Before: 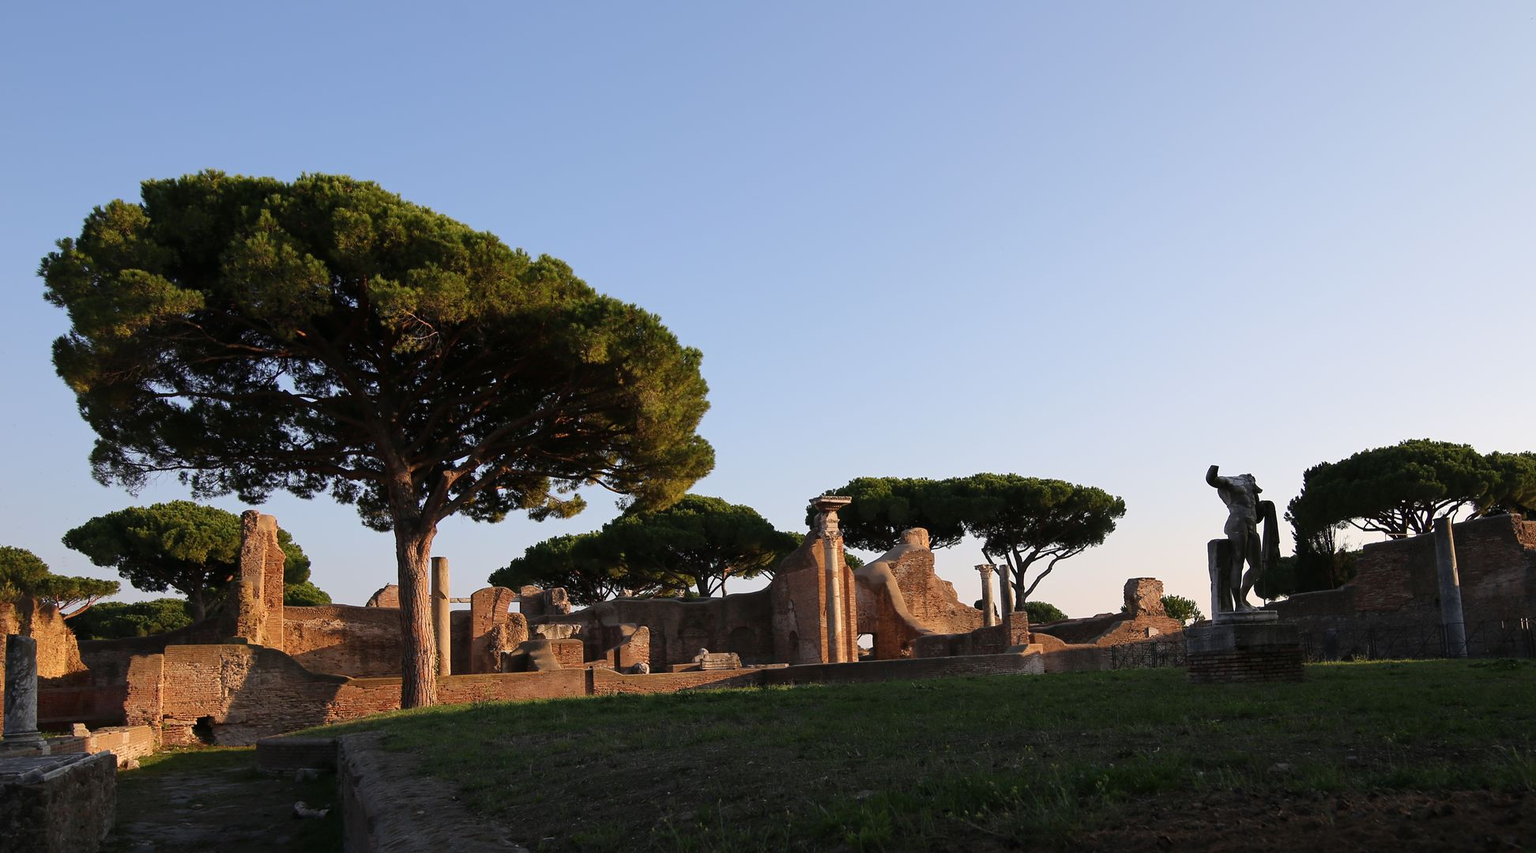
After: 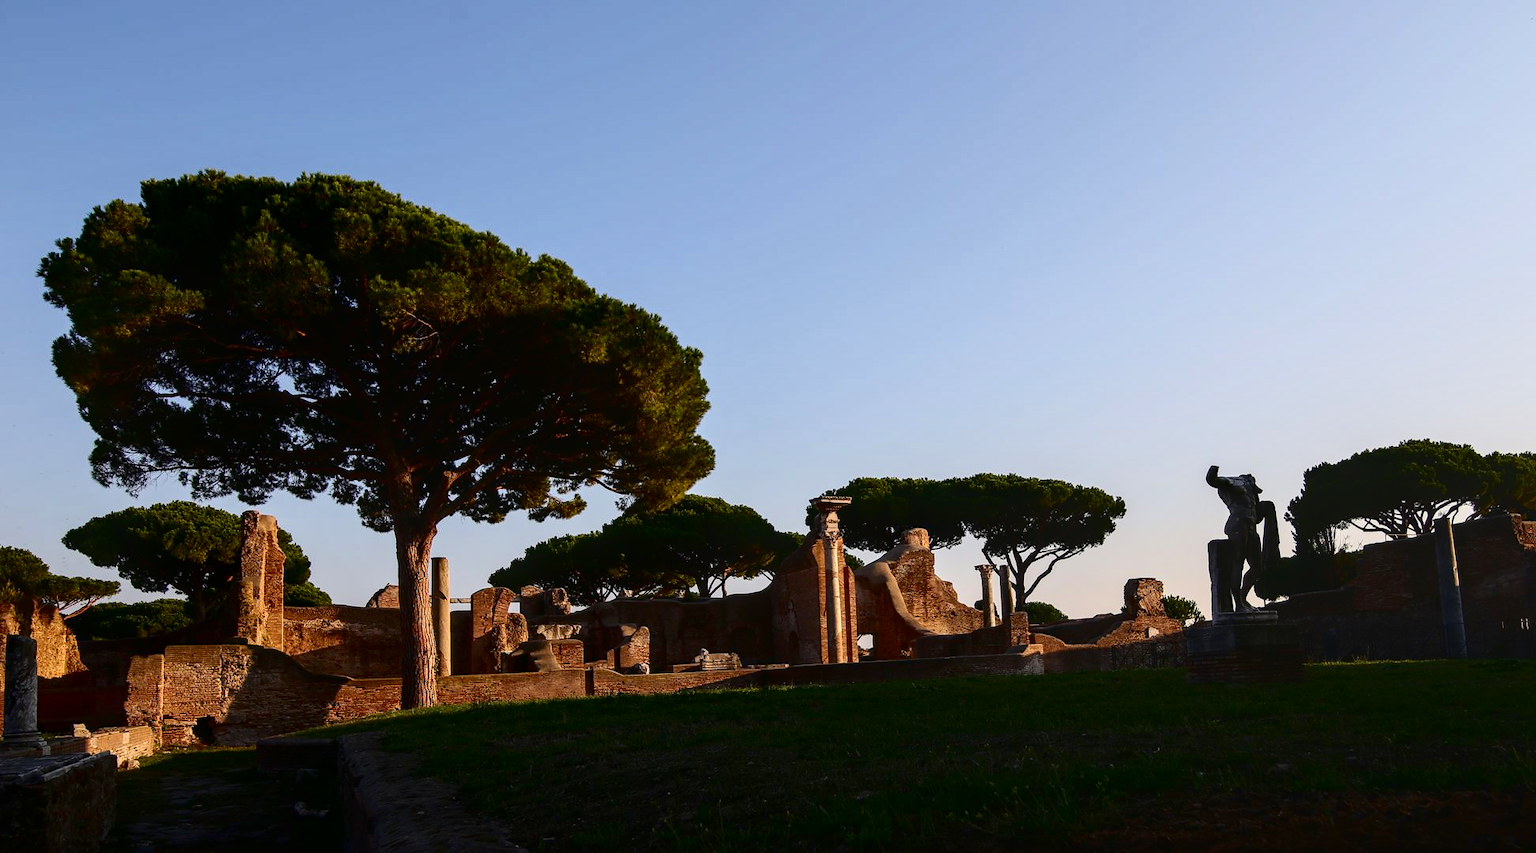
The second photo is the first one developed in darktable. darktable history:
tone equalizer: on, module defaults
contrast brightness saturation: contrast 0.24, brightness -0.24, saturation 0.14
local contrast: on, module defaults
